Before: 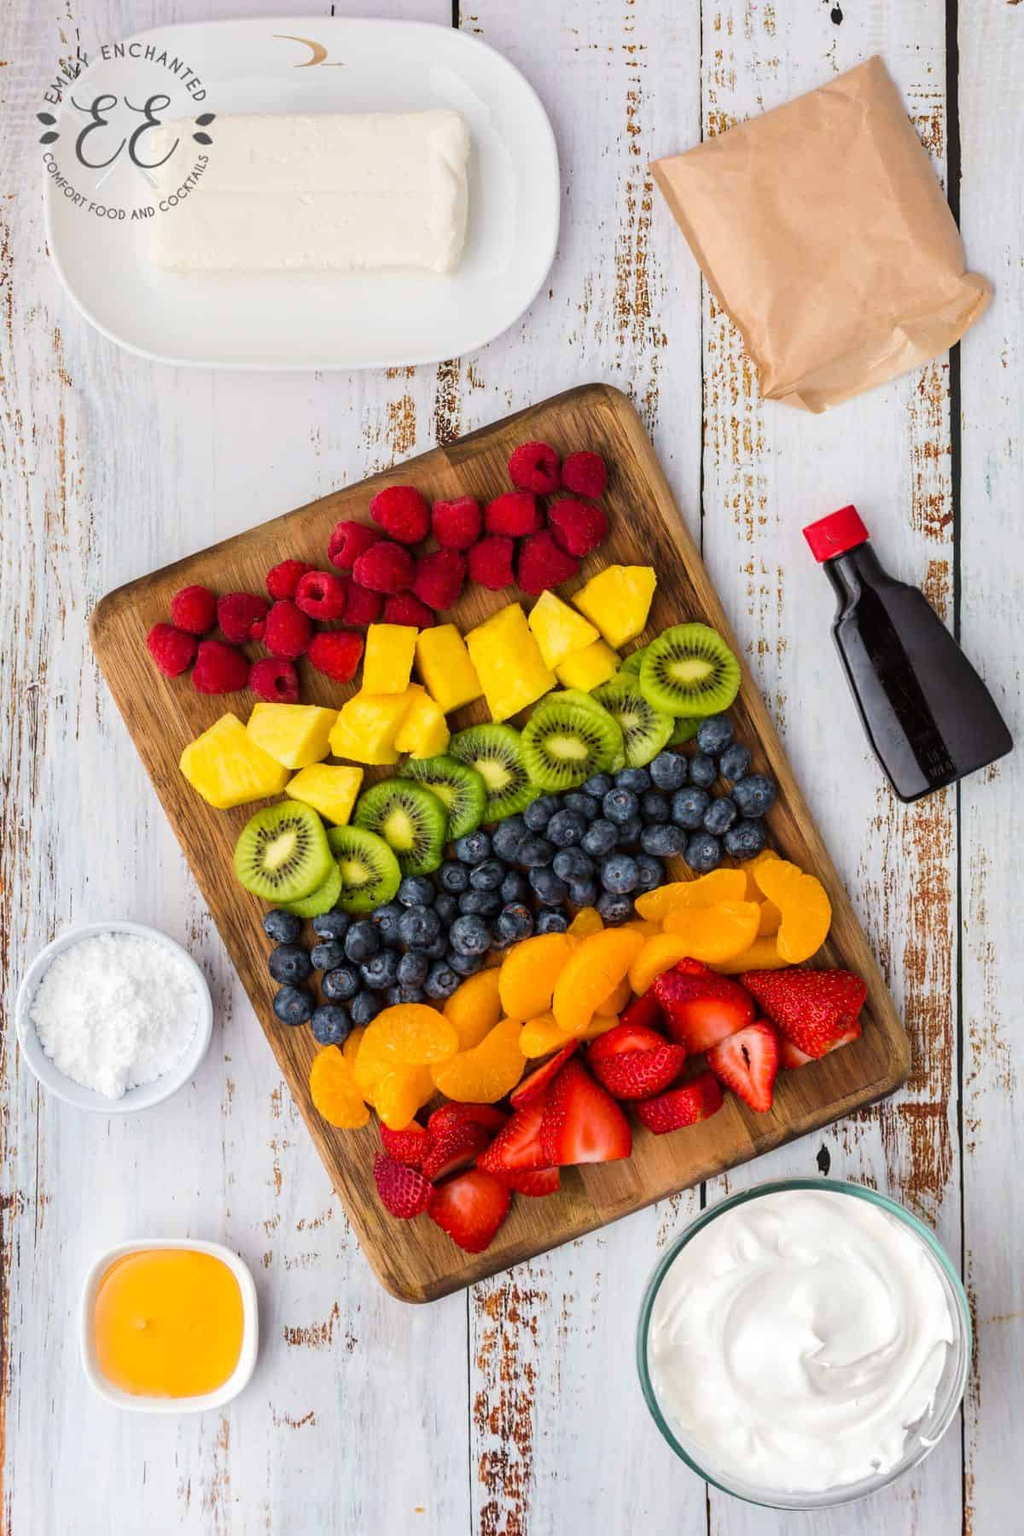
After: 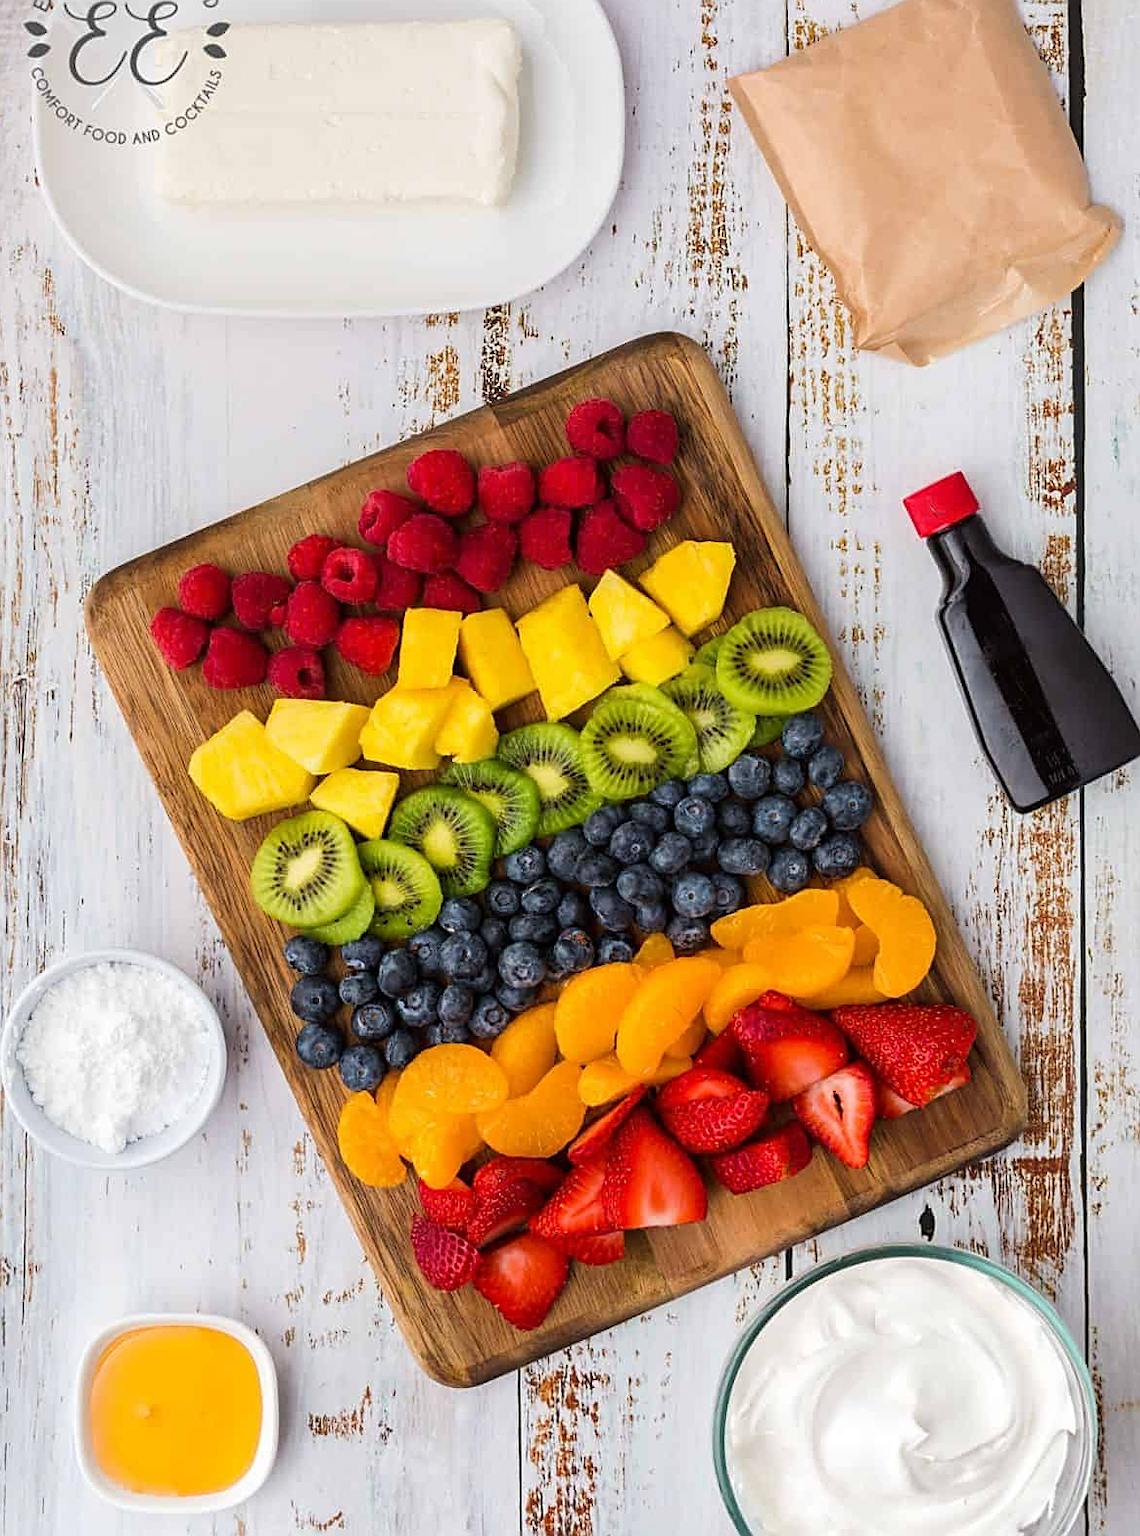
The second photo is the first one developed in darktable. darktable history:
sharpen: on, module defaults
crop: left 1.507%, top 6.147%, right 1.379%, bottom 6.637%
